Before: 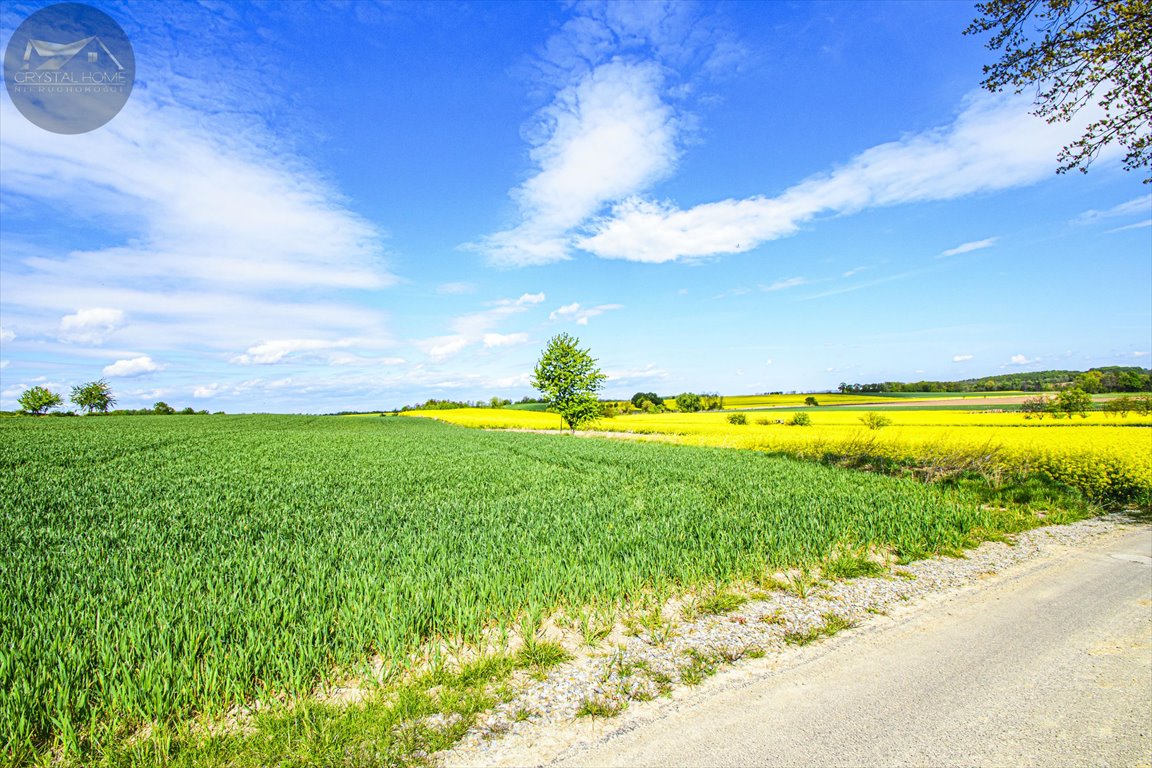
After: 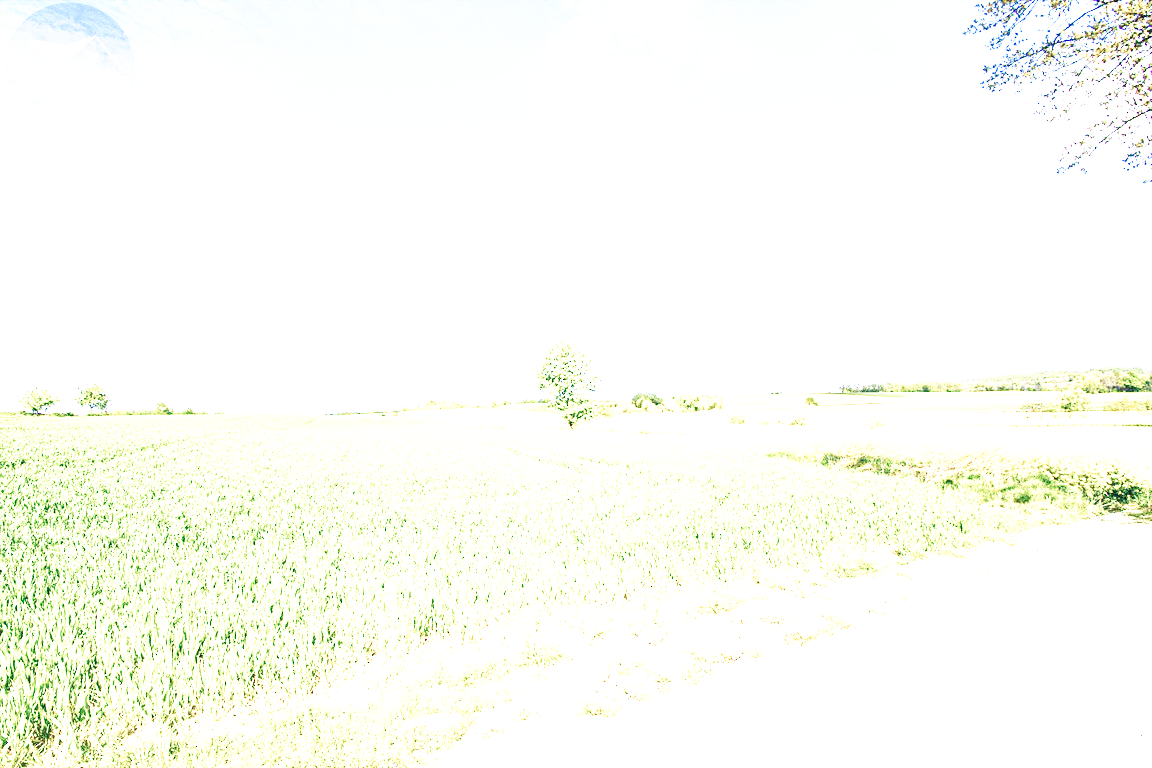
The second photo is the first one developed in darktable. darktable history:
rotate and perspective: automatic cropping original format, crop left 0, crop top 0
color balance rgb: shadows lift › chroma 5.41%, shadows lift › hue 240°, highlights gain › chroma 3.74%, highlights gain › hue 60°, saturation formula JzAzBz (2021)
color balance: input saturation 100.43%, contrast fulcrum 14.22%, output saturation 70.41%
exposure: exposure 2.25 EV, compensate highlight preservation false
base curve: curves: ch0 [(0, 0) (0.007, 0.004) (0.027, 0.03) (0.046, 0.07) (0.207, 0.54) (0.442, 0.872) (0.673, 0.972) (1, 1)], preserve colors none
